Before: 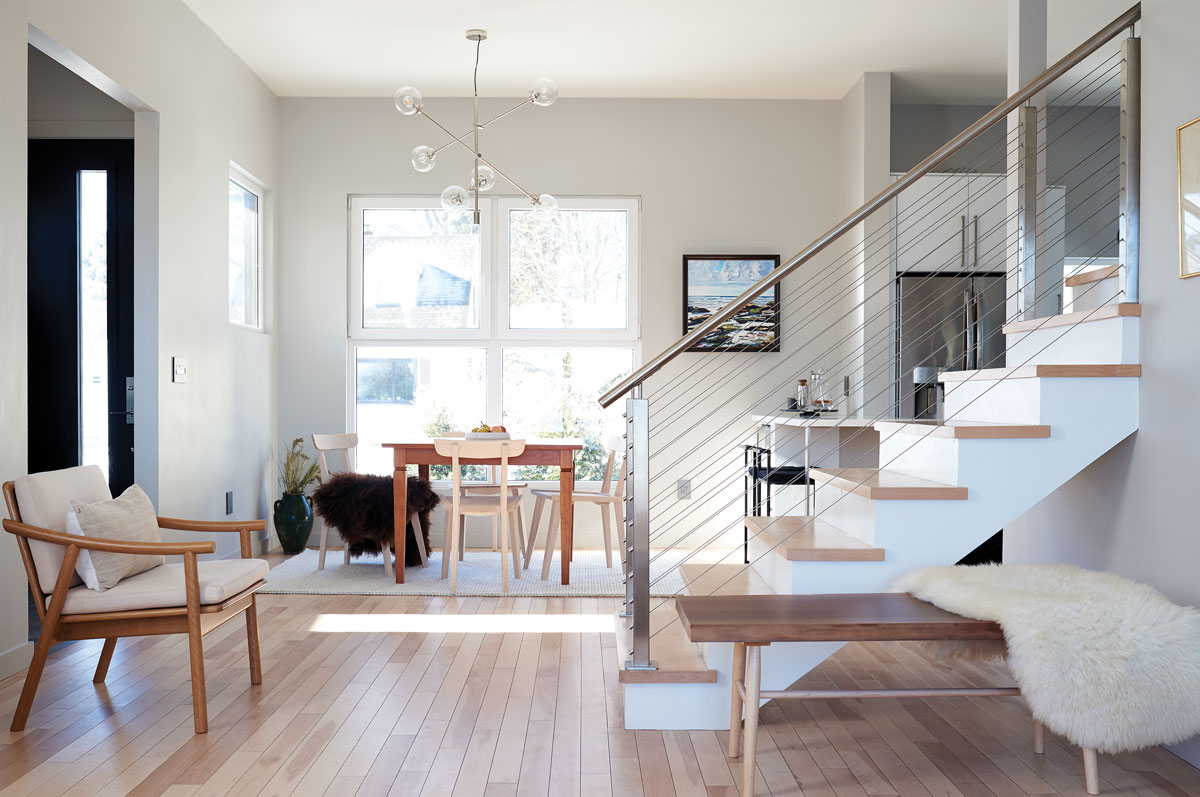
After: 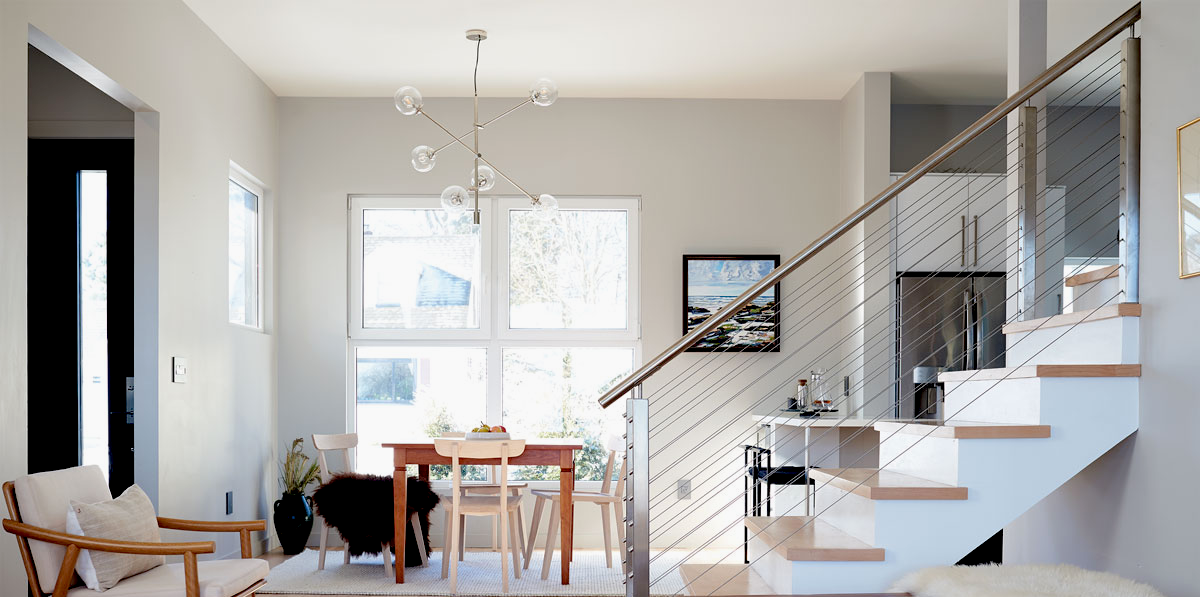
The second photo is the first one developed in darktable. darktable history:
crop: bottom 24.988%
exposure: black level correction 0.029, exposure -0.073 EV, compensate highlight preservation false
